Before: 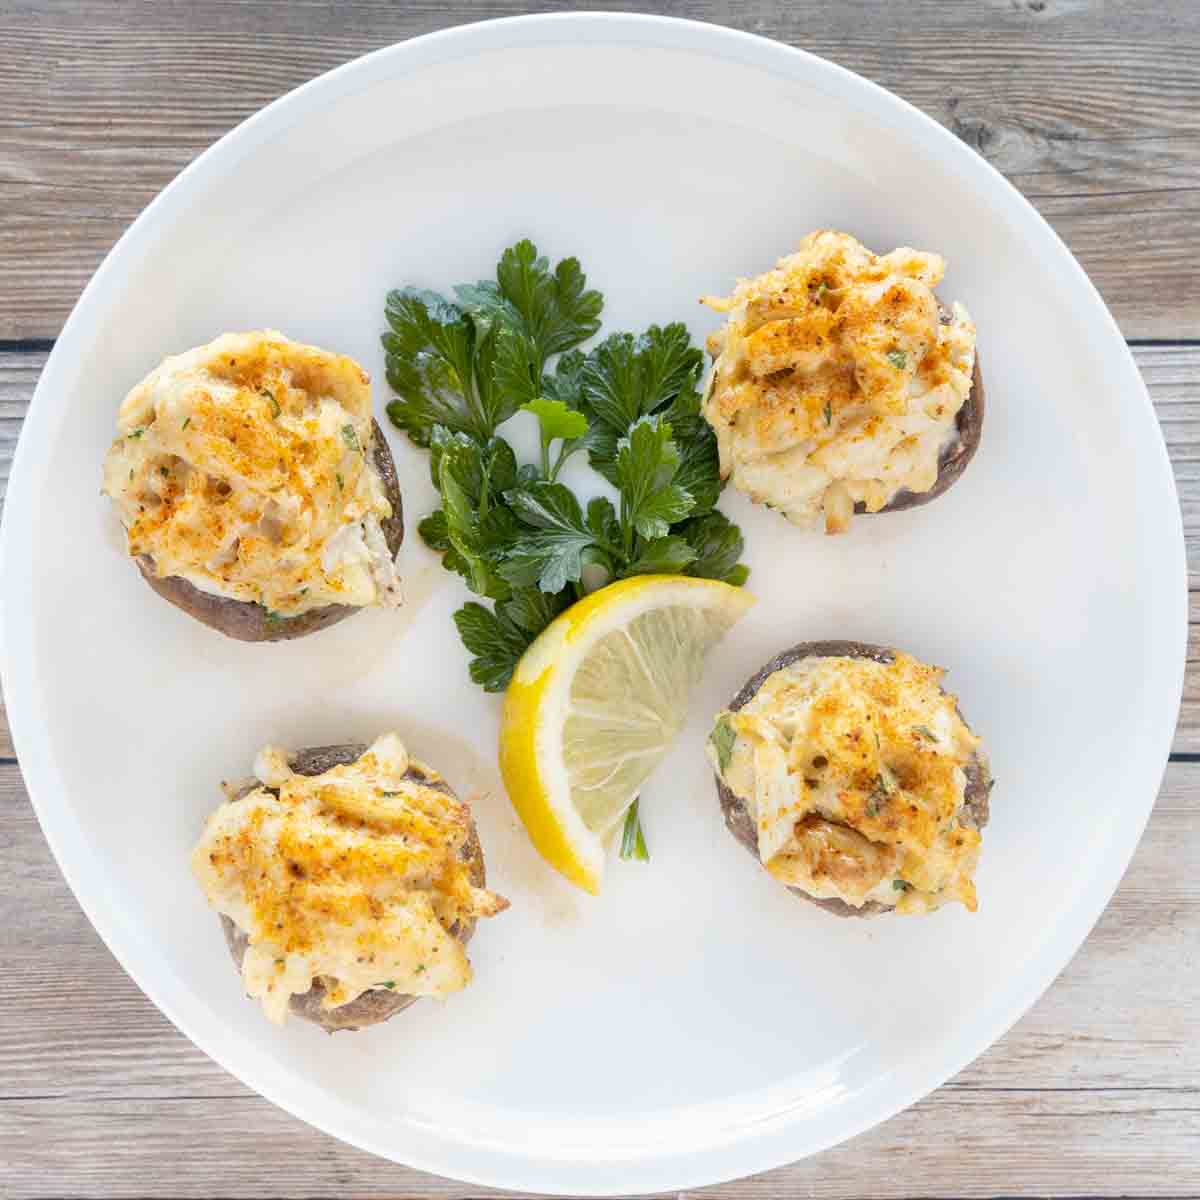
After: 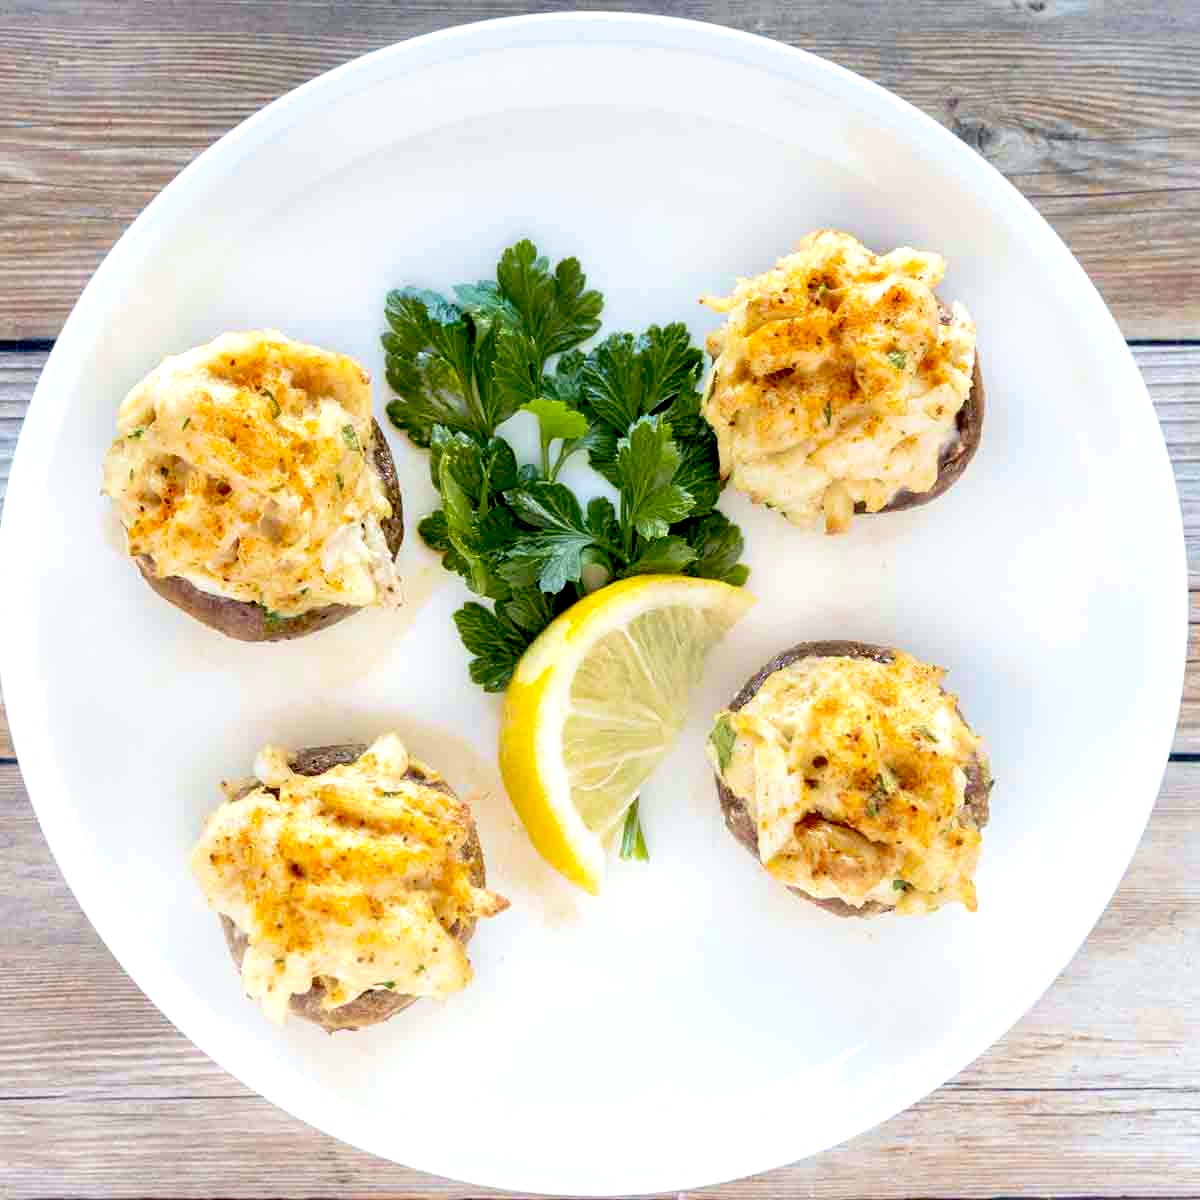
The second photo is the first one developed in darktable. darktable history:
velvia: strength 45%
exposure: black level correction 0.031, exposure 0.304 EV, compensate highlight preservation false
white balance: red 0.986, blue 1.01
